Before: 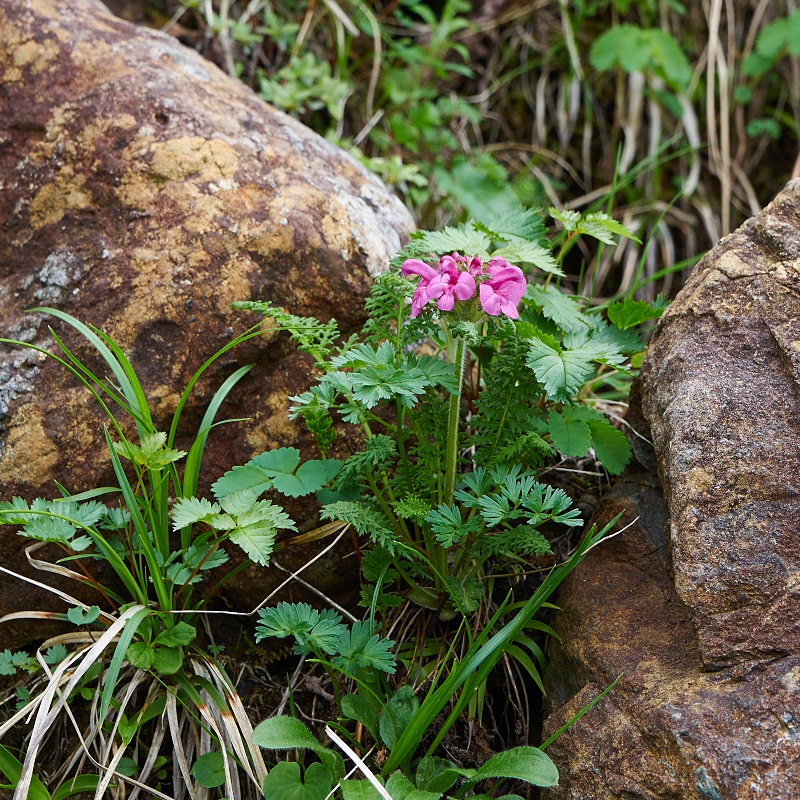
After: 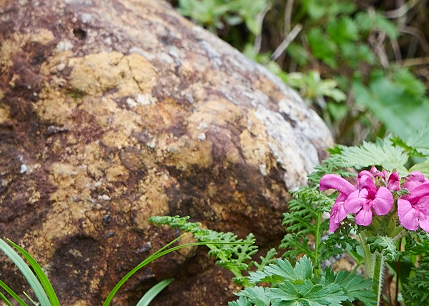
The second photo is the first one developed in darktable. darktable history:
crop: left 10.332%, top 10.647%, right 36.021%, bottom 51.087%
